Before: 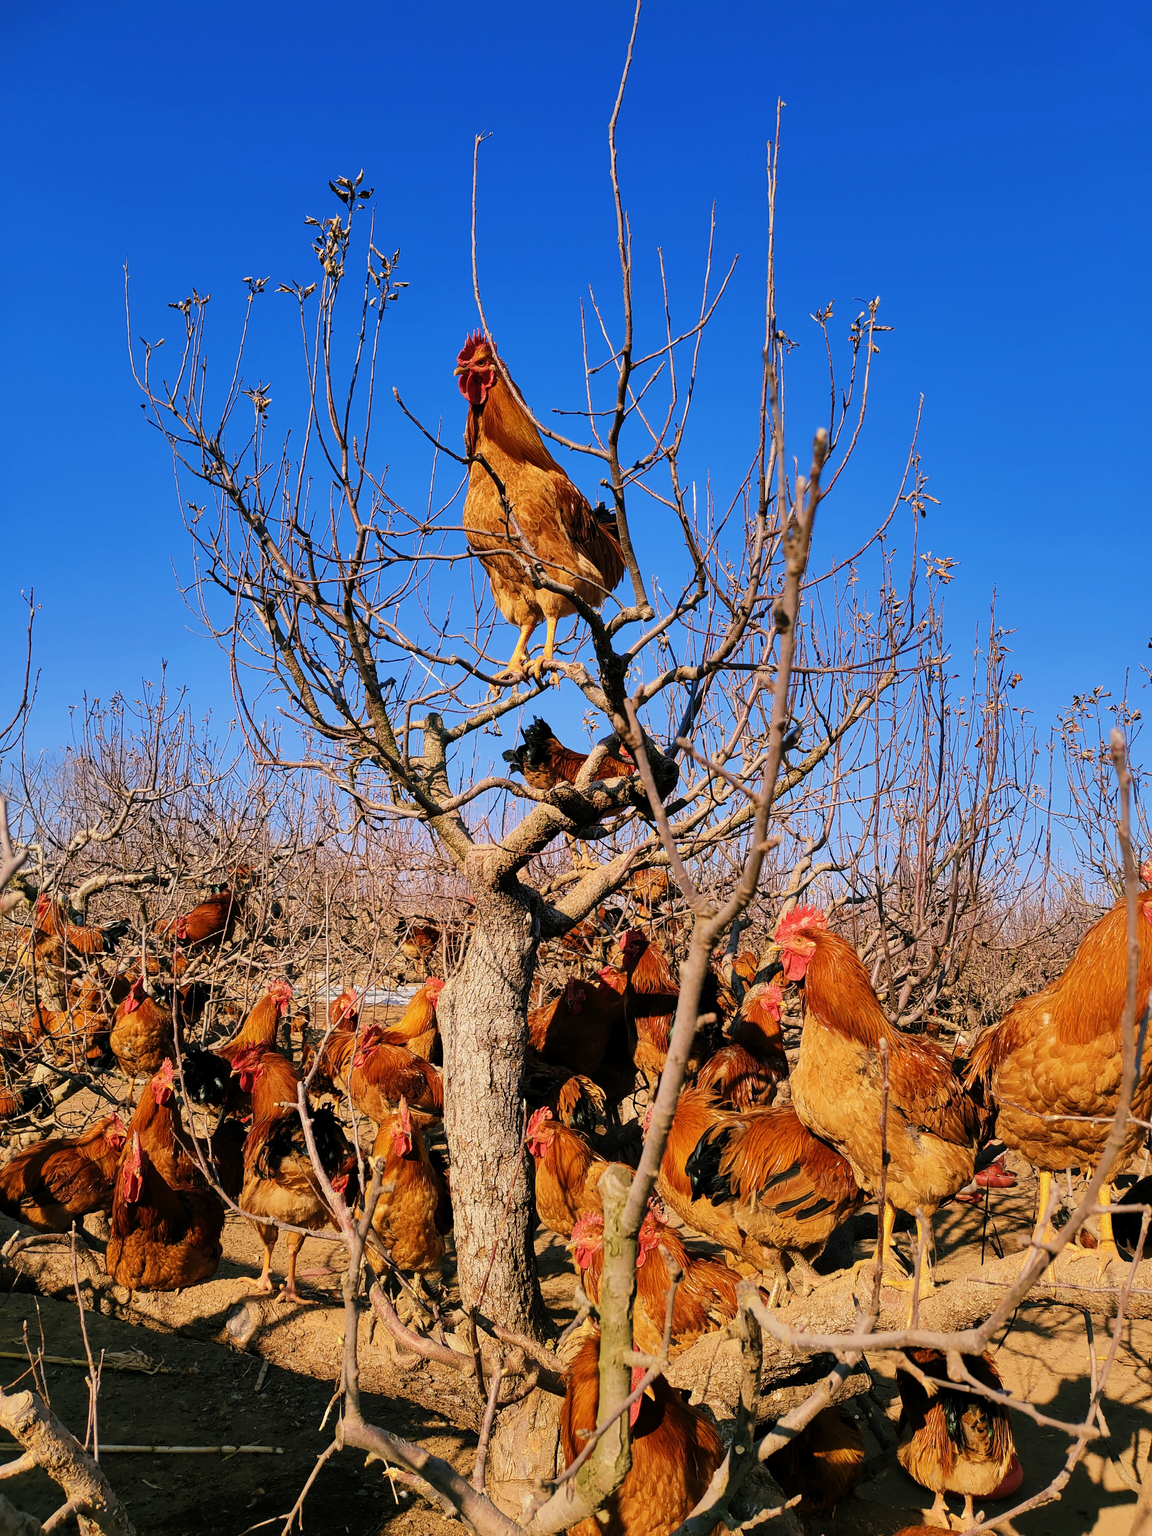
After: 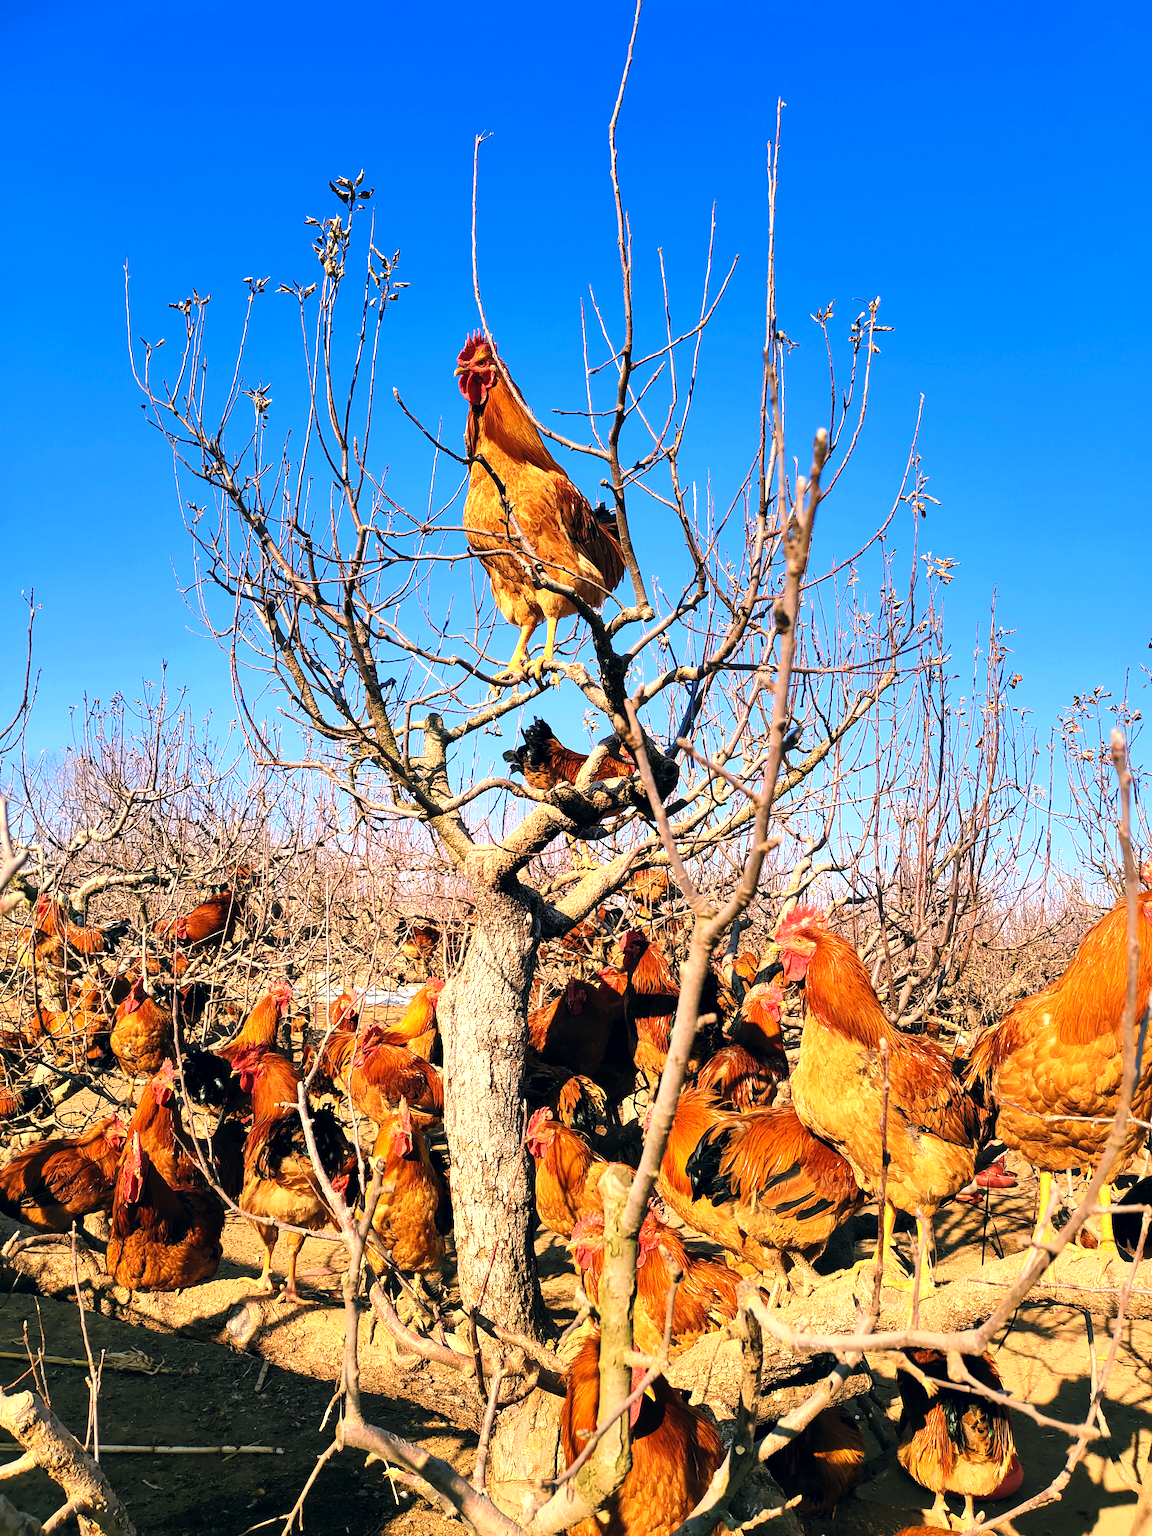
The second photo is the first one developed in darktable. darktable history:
levels: levels [0, 0.43, 0.859]
color correction: highlights a* 0.239, highlights b* 2.66, shadows a* -1.33, shadows b* -4.55
exposure: exposure 0.373 EV, compensate exposure bias true, compensate highlight preservation false
